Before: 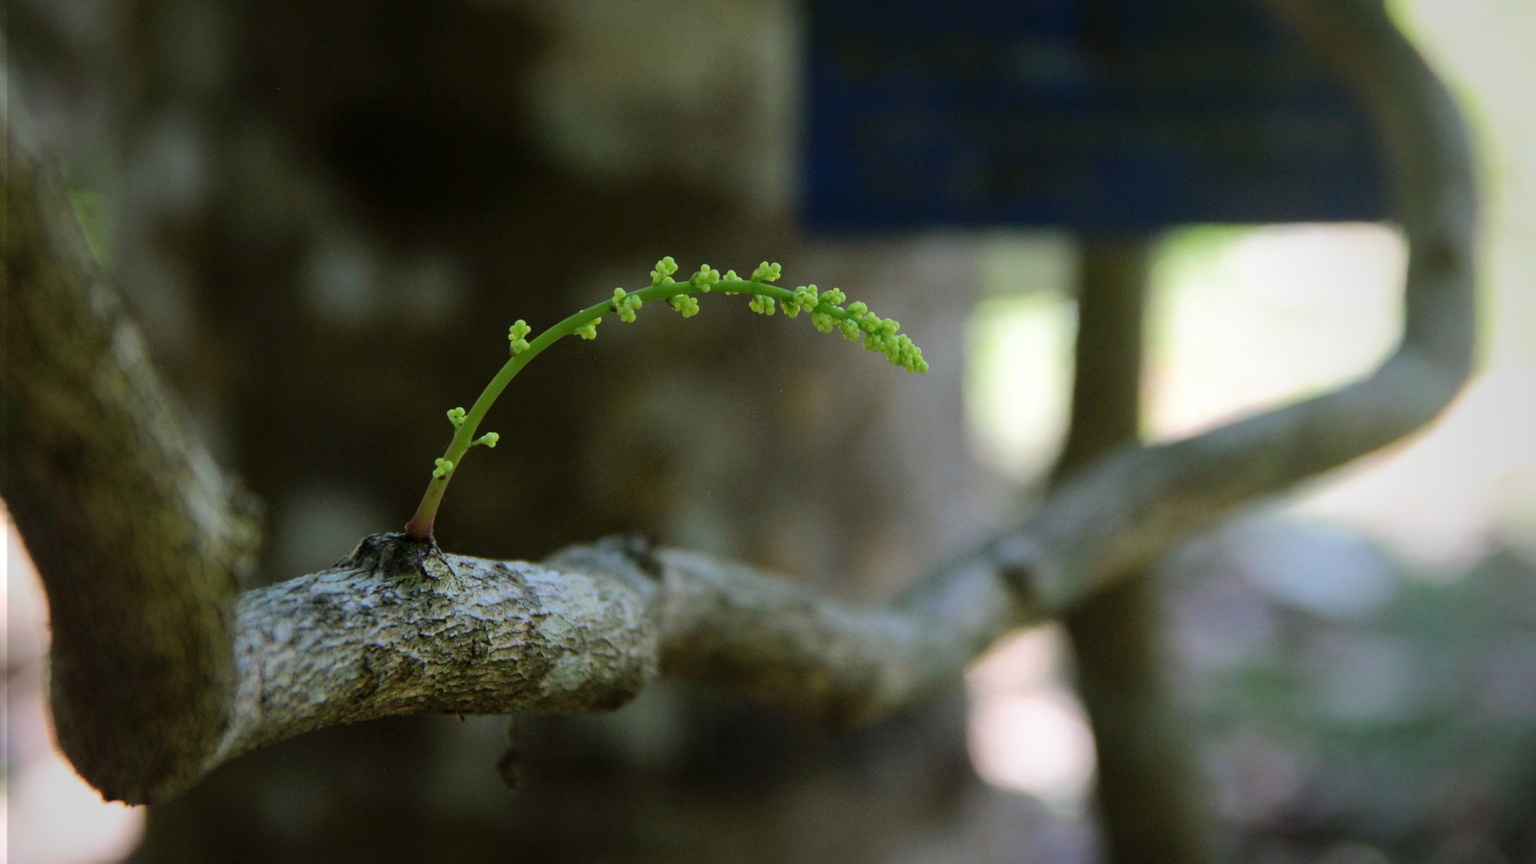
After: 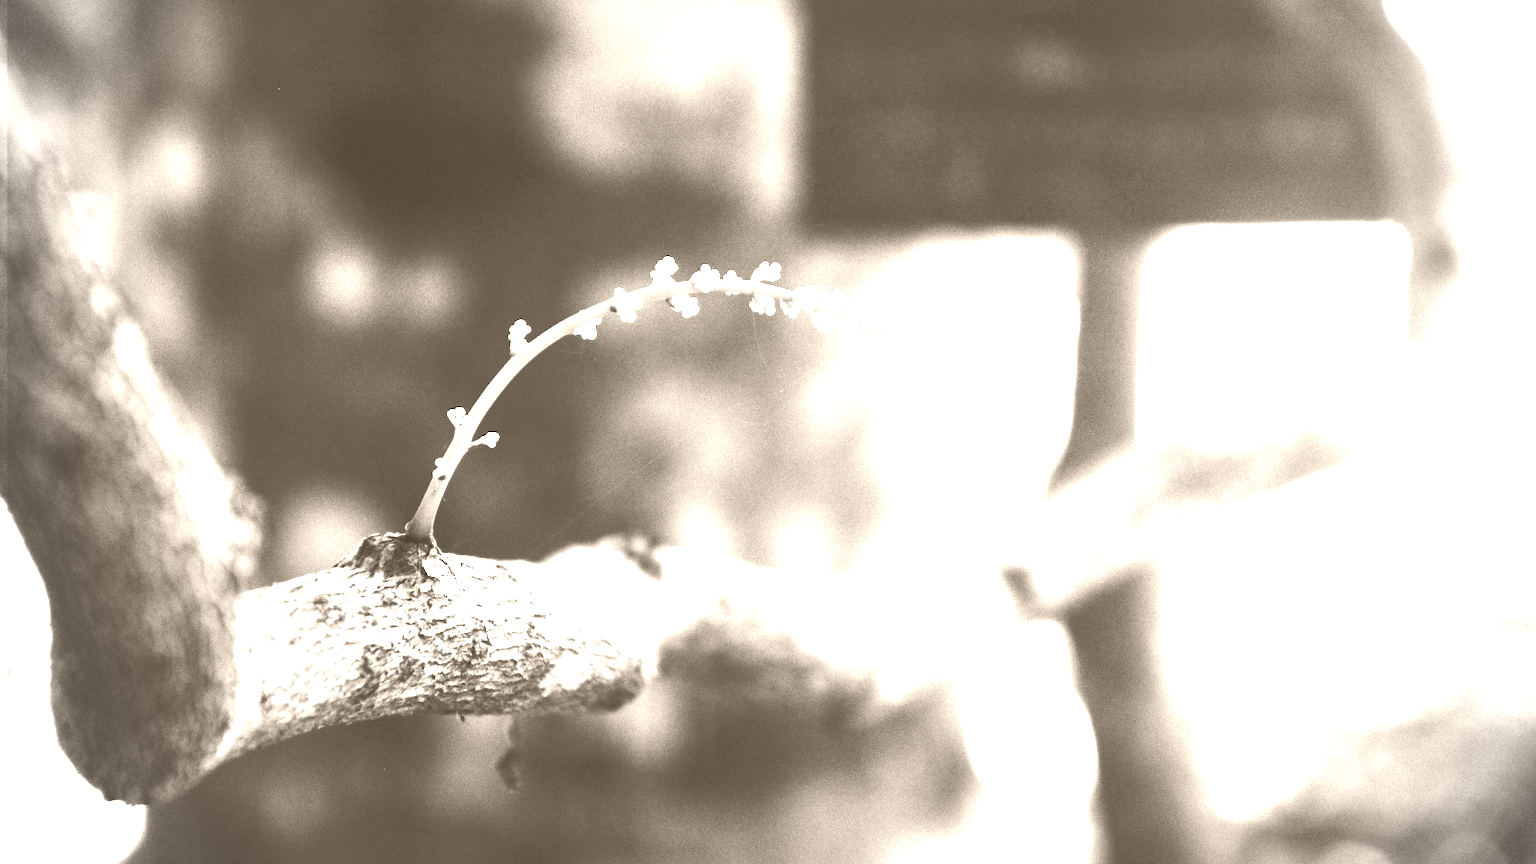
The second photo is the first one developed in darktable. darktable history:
exposure: exposure 2.04 EV, compensate highlight preservation false
white balance: emerald 1
vignetting: on, module defaults
colorize: hue 34.49°, saturation 35.33%, source mix 100%, version 1
color balance rgb: linear chroma grading › global chroma 9%, perceptual saturation grading › global saturation 36%, perceptual saturation grading › shadows 35%, perceptual brilliance grading › global brilliance 15%, perceptual brilliance grading › shadows -35%, global vibrance 15%
tone equalizer: -8 EV -1.84 EV, -7 EV -1.16 EV, -6 EV -1.62 EV, smoothing diameter 25%, edges refinement/feathering 10, preserve details guided filter
tone curve: curves: ch0 [(0, 0) (0.227, 0.17) (0.766, 0.774) (1, 1)]; ch1 [(0, 0) (0.114, 0.127) (0.437, 0.452) (0.498, 0.498) (0.529, 0.541) (0.579, 0.589) (1, 1)]; ch2 [(0, 0) (0.233, 0.259) (0.493, 0.492) (0.587, 0.573) (1, 1)], color space Lab, independent channels, preserve colors none
